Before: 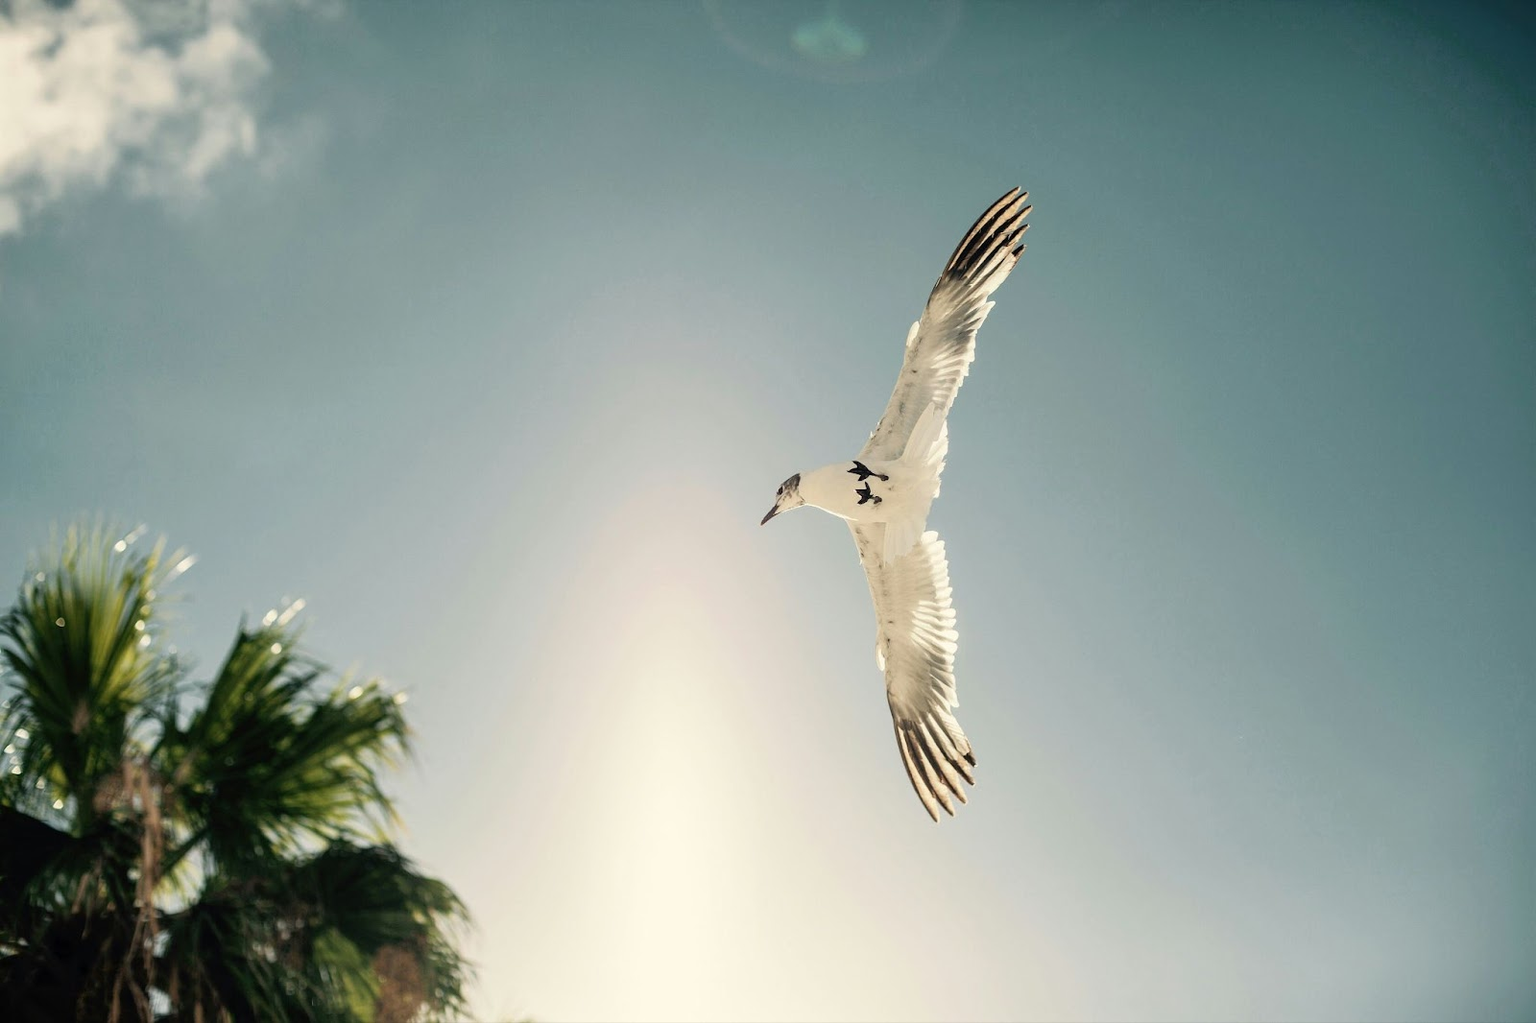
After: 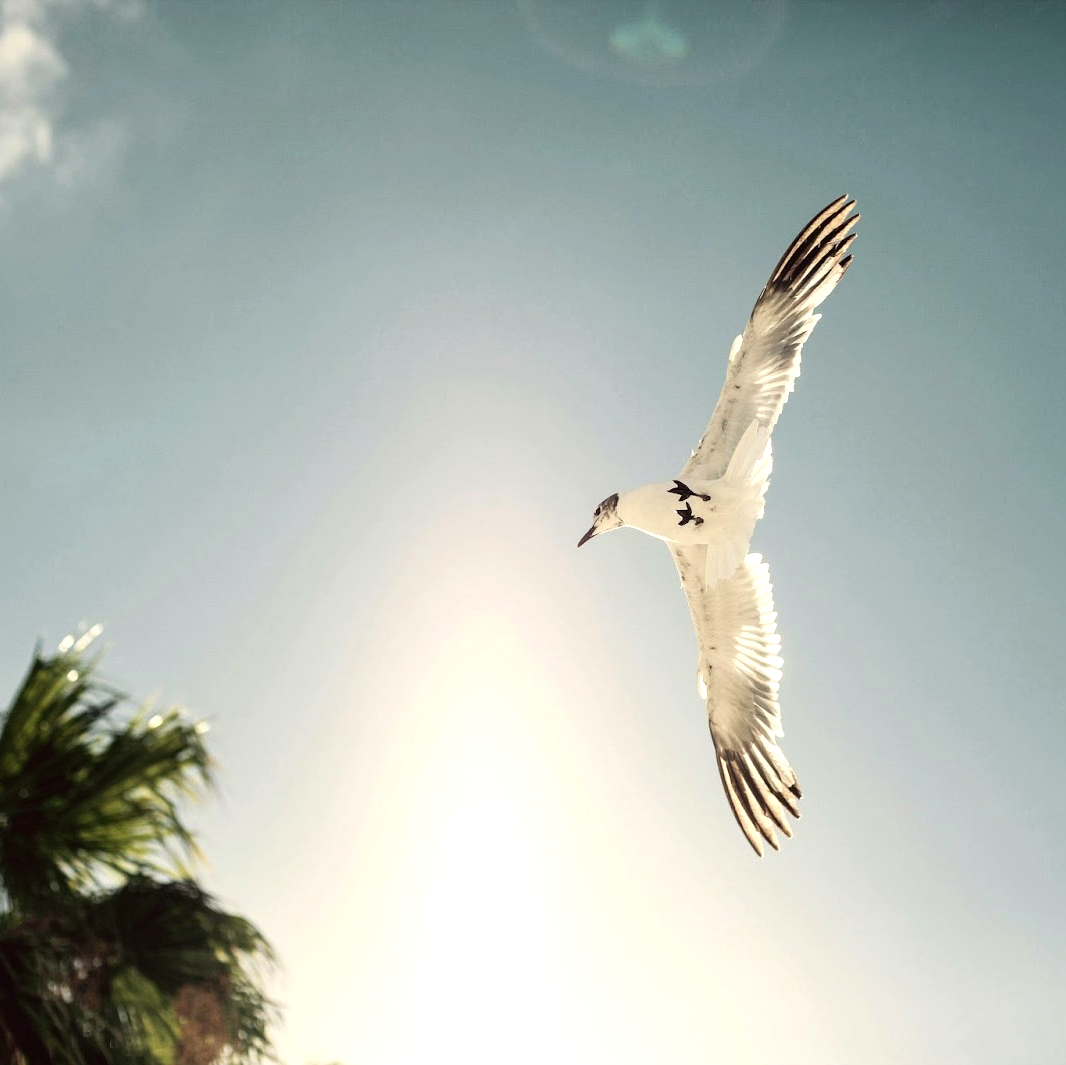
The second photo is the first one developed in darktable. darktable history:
crop and rotate: left 13.537%, right 19.796%
color balance: mode lift, gamma, gain (sRGB), lift [1, 1.049, 1, 1]
tone equalizer: -8 EV -0.417 EV, -7 EV -0.389 EV, -6 EV -0.333 EV, -5 EV -0.222 EV, -3 EV 0.222 EV, -2 EV 0.333 EV, -1 EV 0.389 EV, +0 EV 0.417 EV, edges refinement/feathering 500, mask exposure compensation -1.57 EV, preserve details no
